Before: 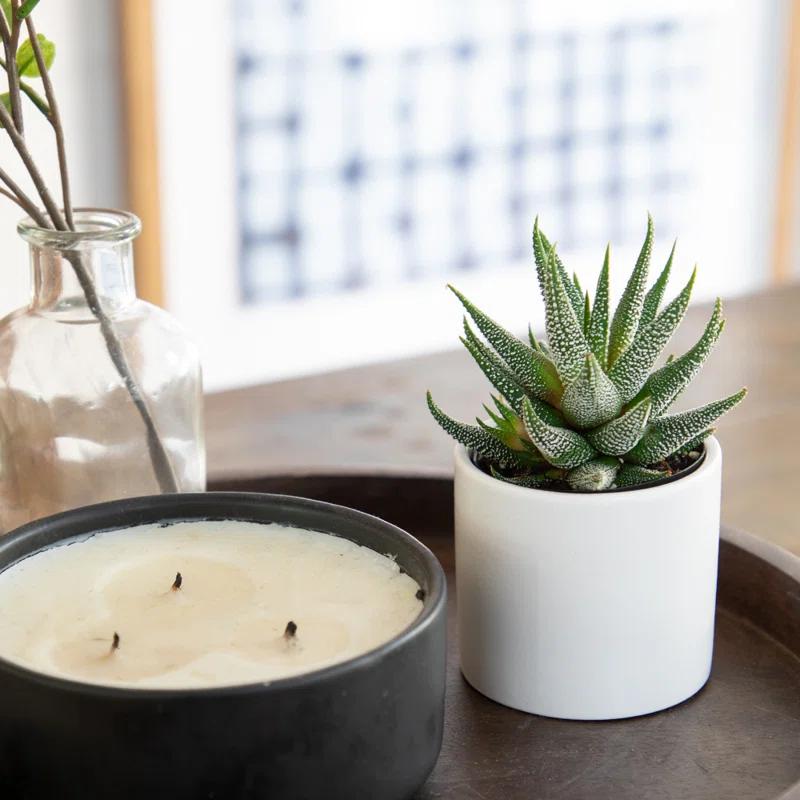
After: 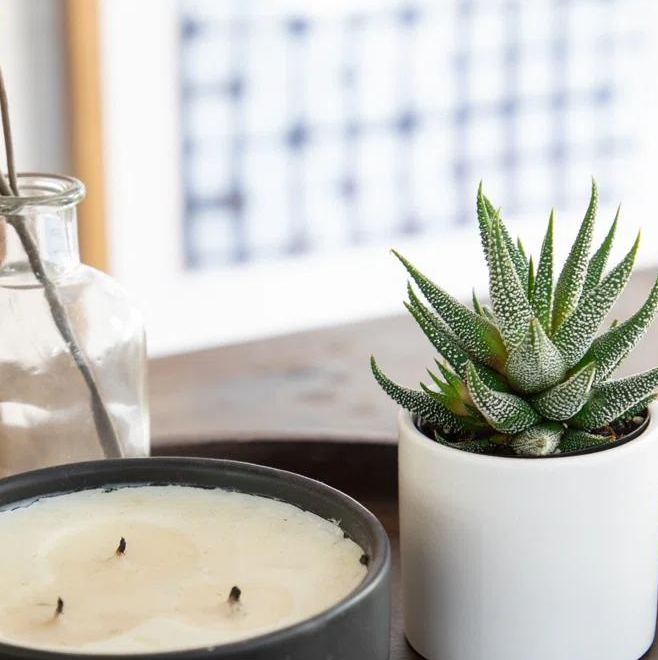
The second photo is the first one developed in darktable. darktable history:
crop and rotate: left 7.032%, top 4.467%, right 10.626%, bottom 12.956%
